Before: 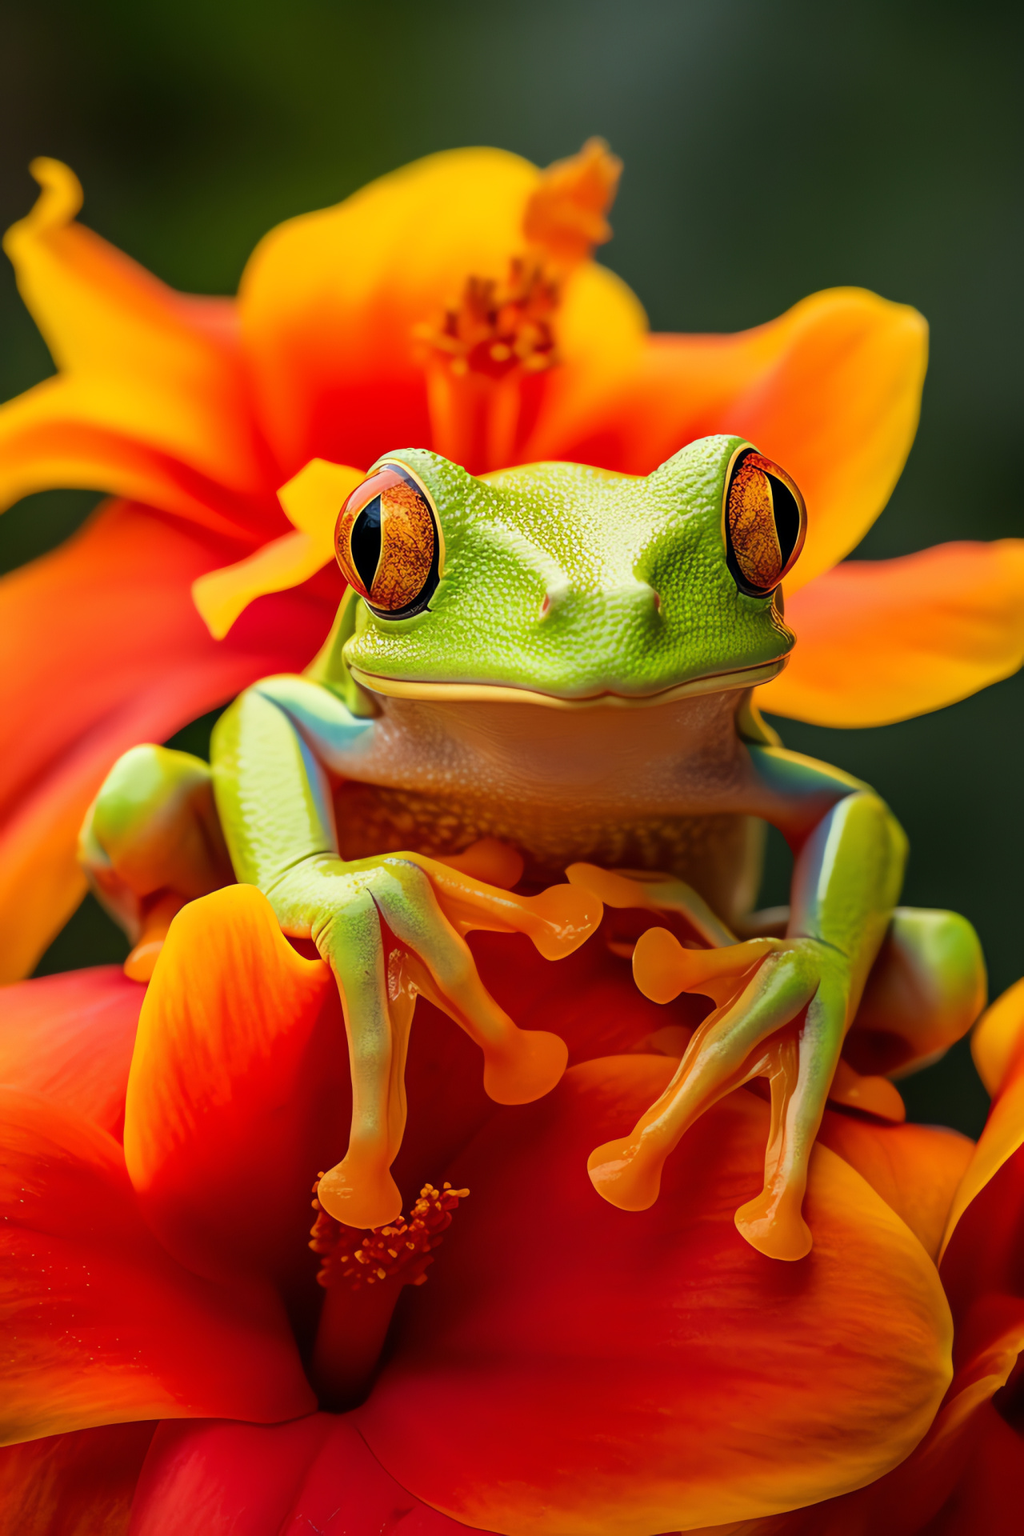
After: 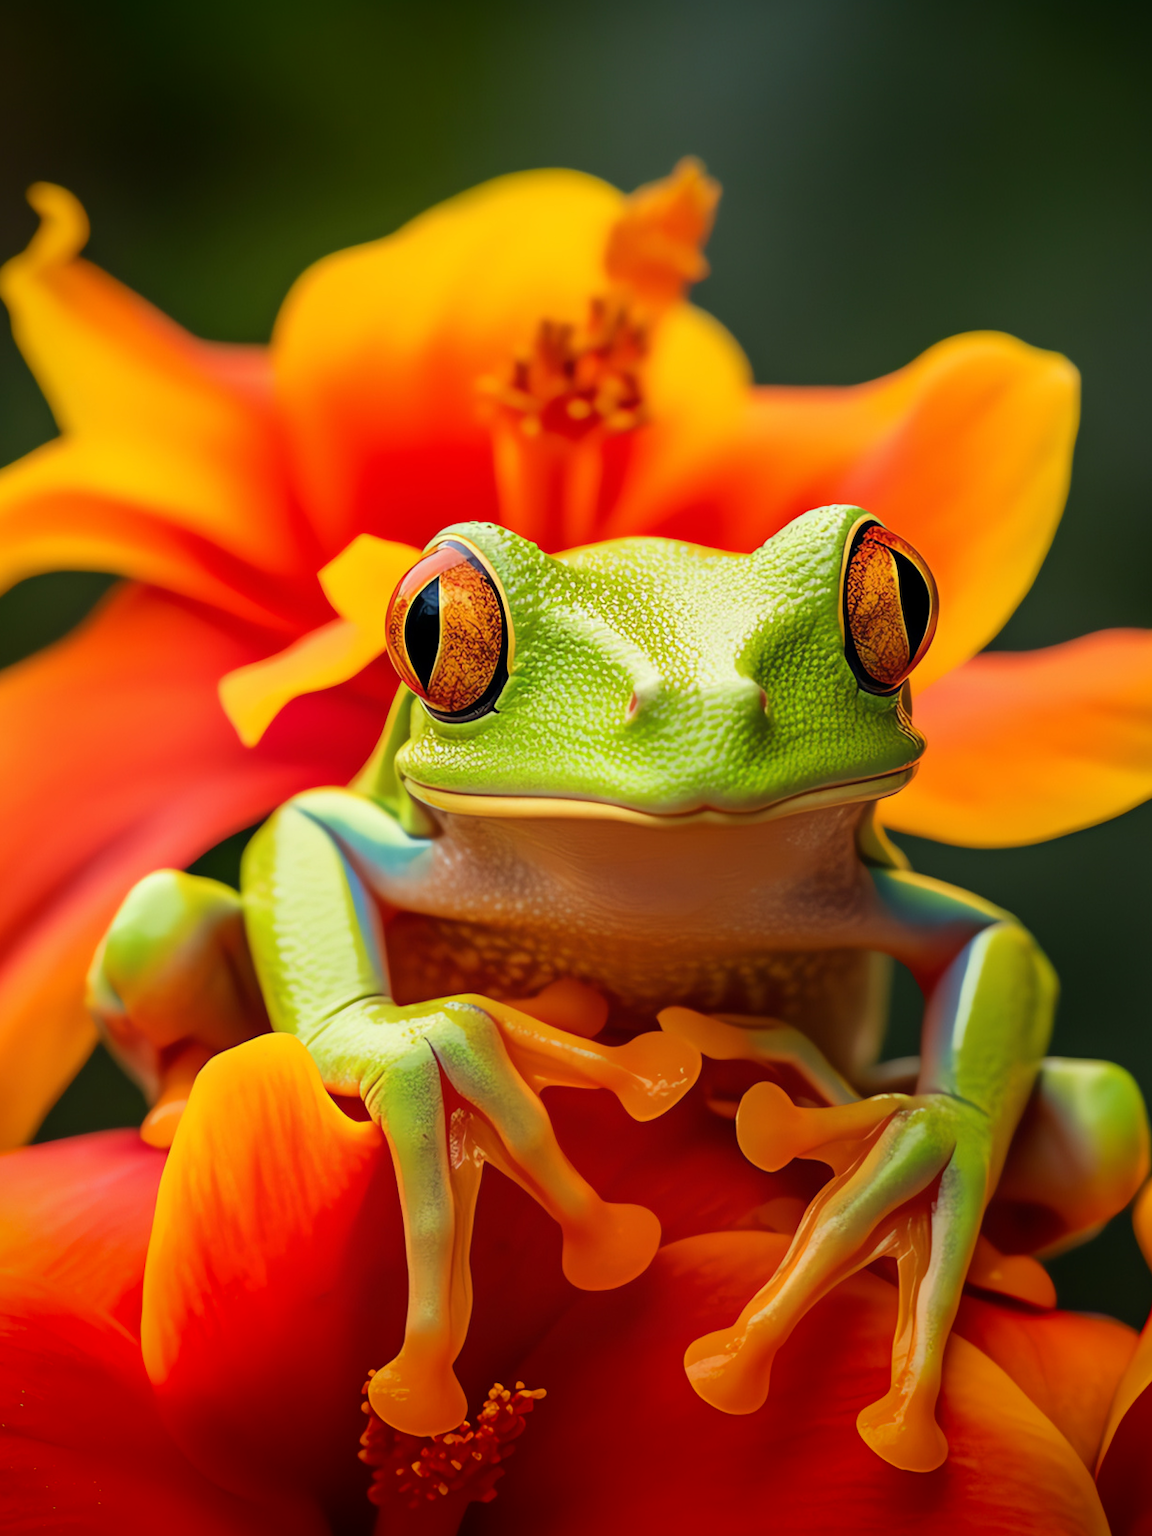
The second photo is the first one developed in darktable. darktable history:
crop and rotate: angle 0.2°, left 0.275%, right 3.127%, bottom 14.18%
vignetting: fall-off start 88.53%, fall-off radius 44.2%, saturation 0.376, width/height ratio 1.161
